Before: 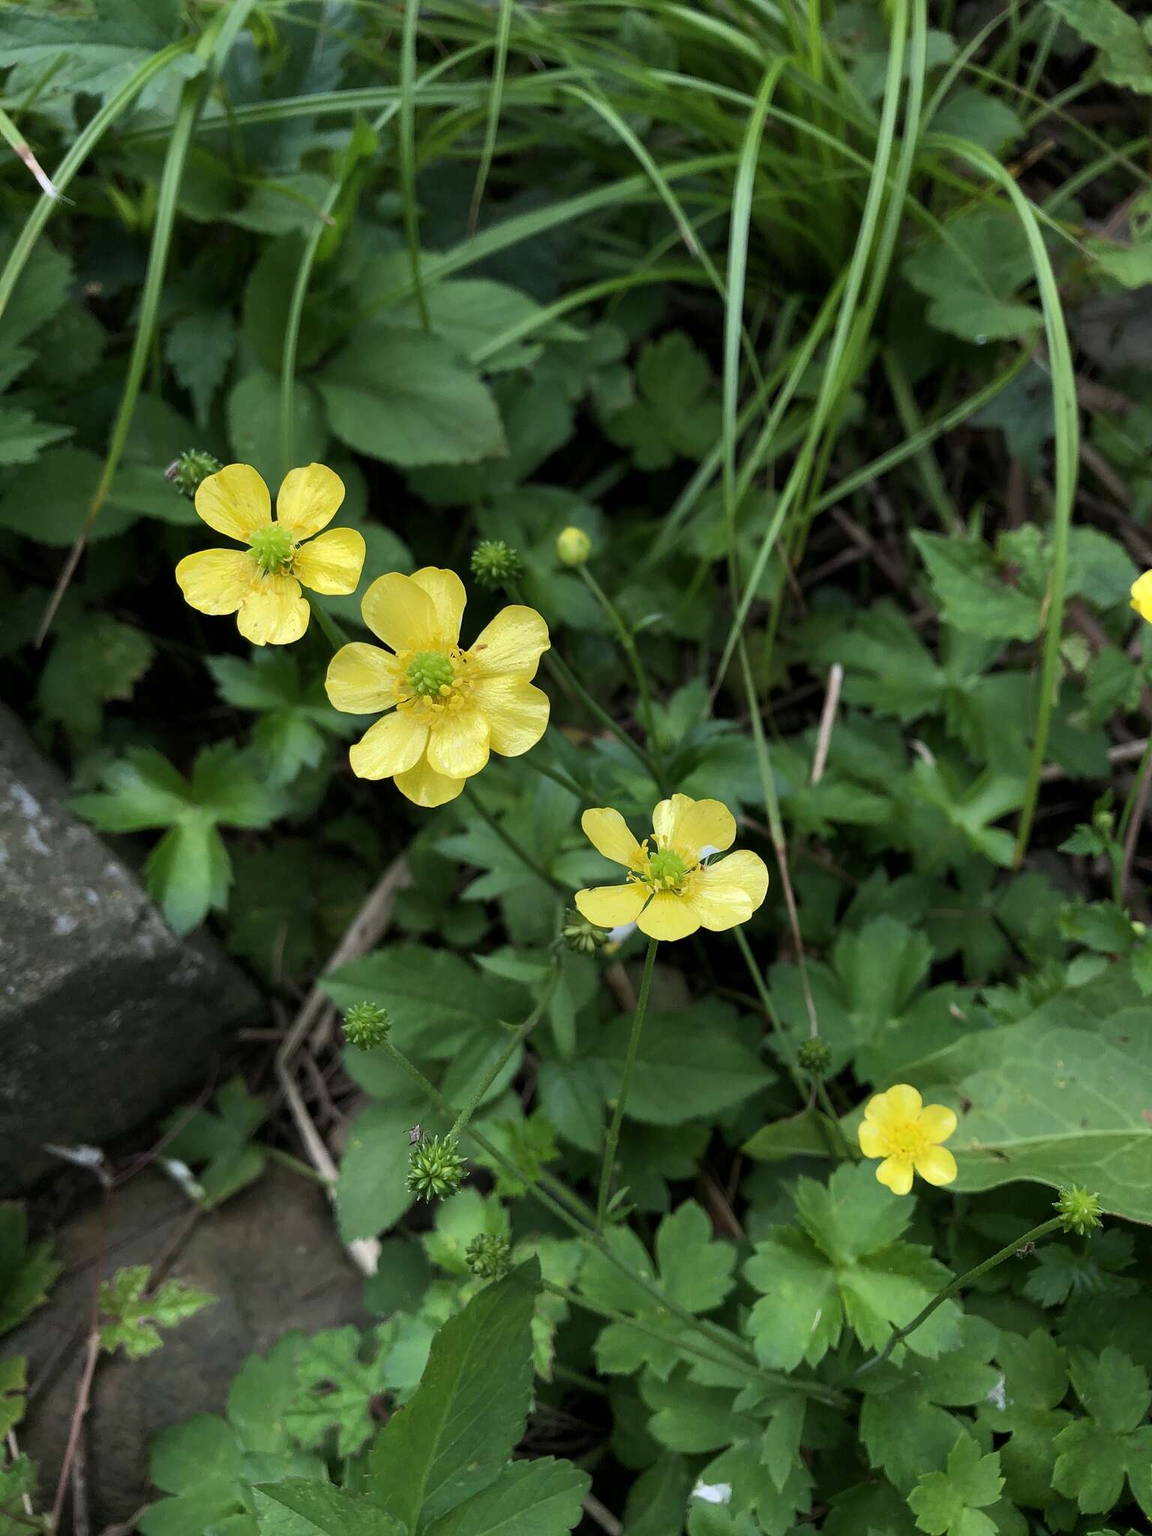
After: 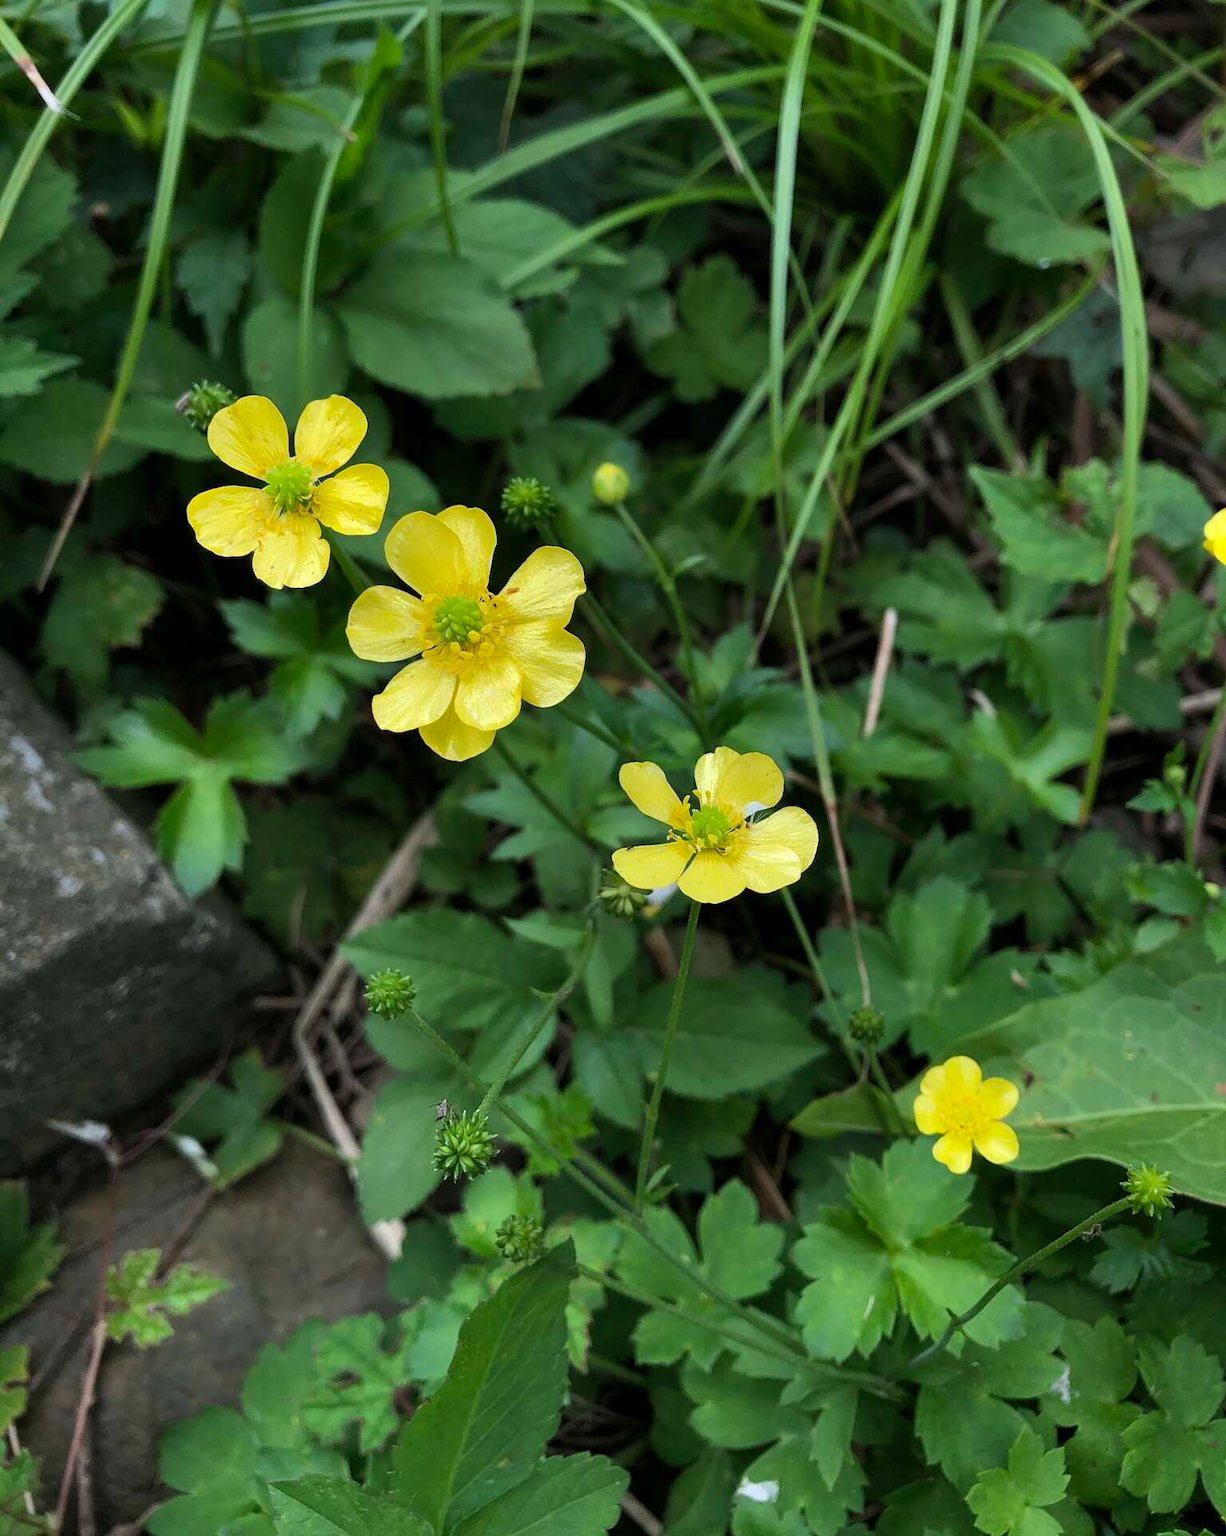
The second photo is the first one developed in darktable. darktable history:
crop and rotate: top 6.027%
shadows and highlights: shadows 37.23, highlights -27.16, soften with gaussian
exposure: compensate exposure bias true, compensate highlight preservation false
